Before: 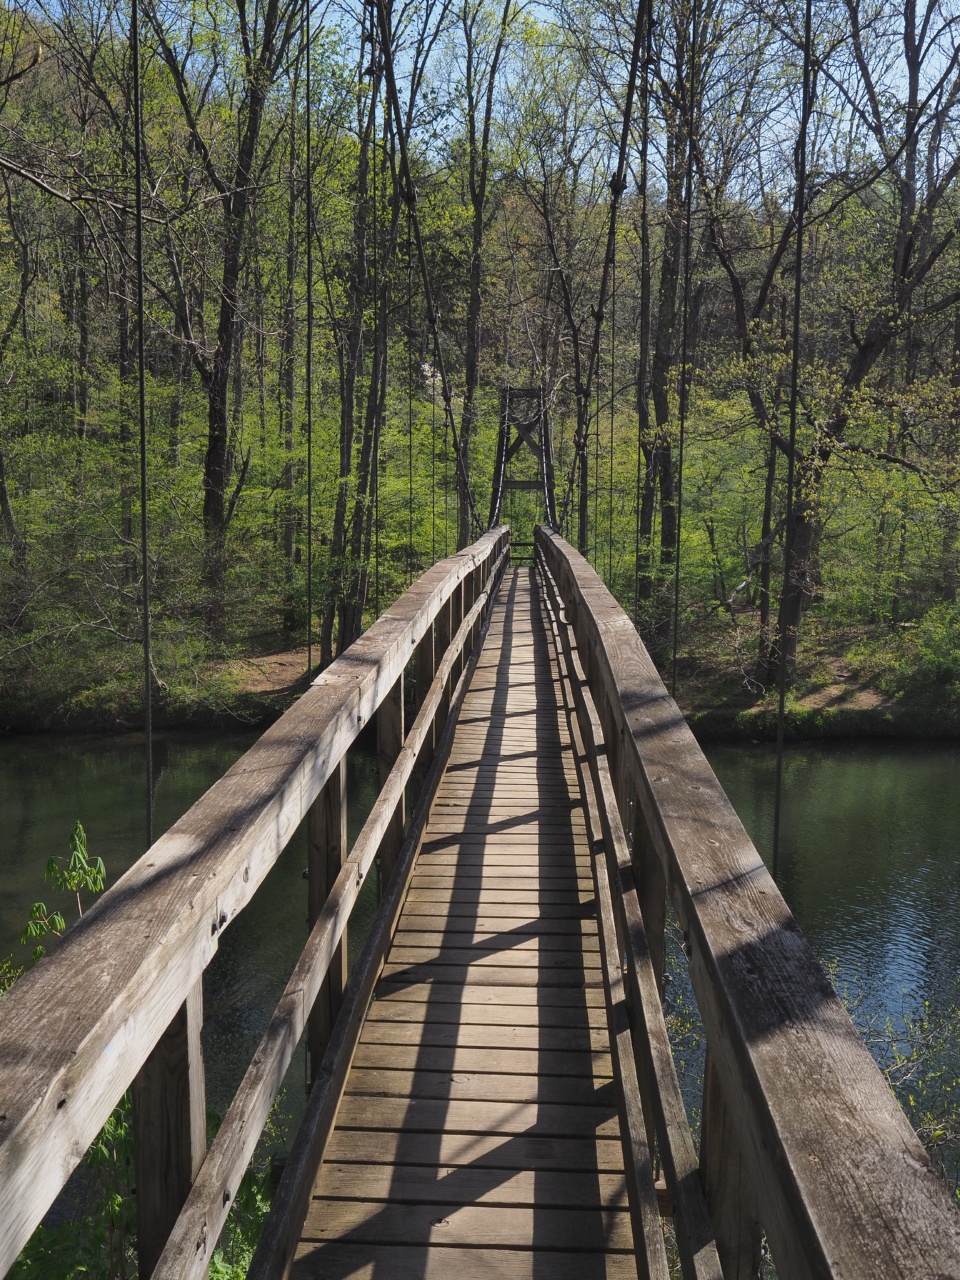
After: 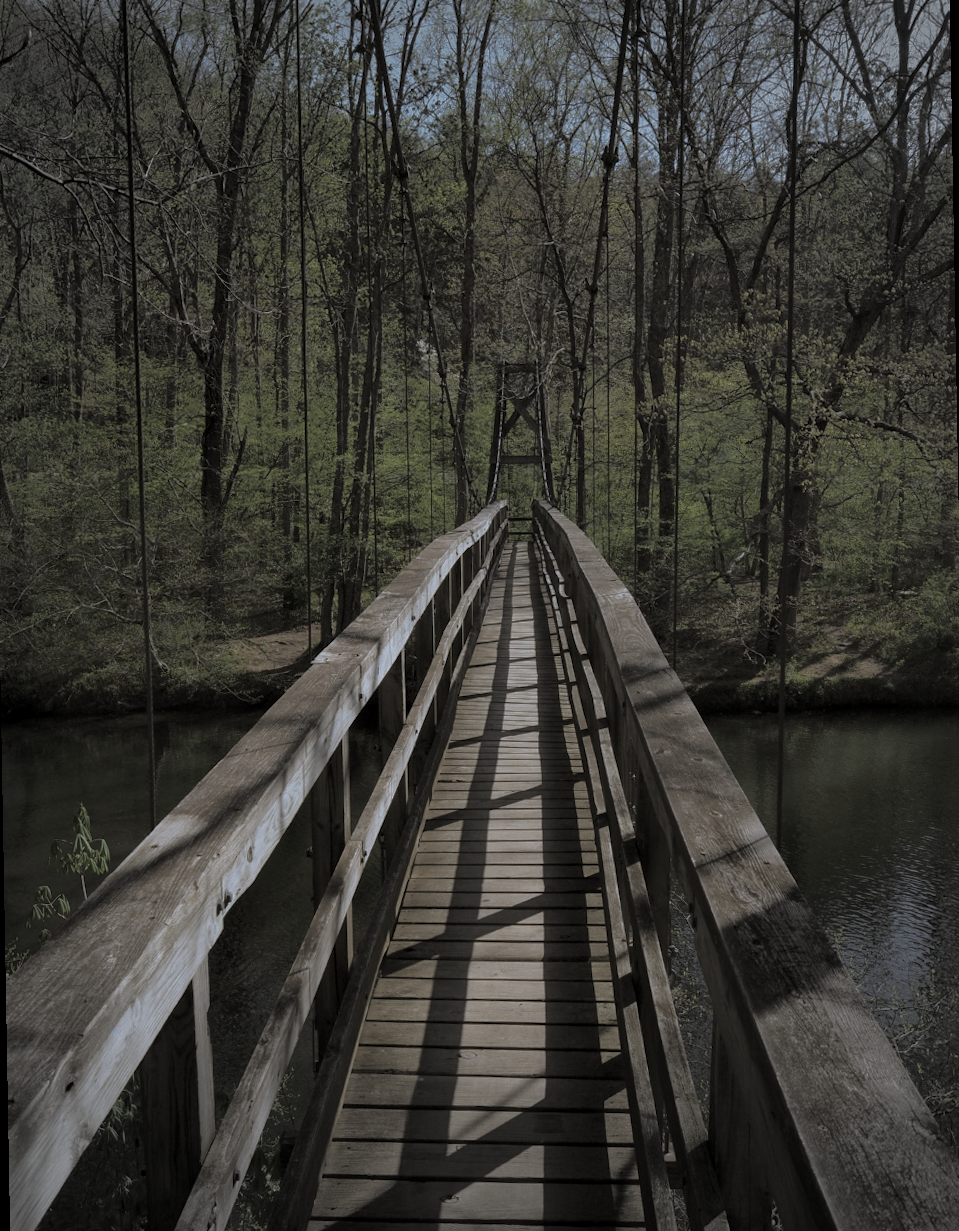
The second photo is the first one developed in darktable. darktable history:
tone equalizer: on, module defaults
levels: levels [0.026, 0.507, 0.987]
base curve: curves: ch0 [(0, 0) (0.826, 0.587) (1, 1)]
rotate and perspective: rotation -1°, crop left 0.011, crop right 0.989, crop top 0.025, crop bottom 0.975
exposure: black level correction 0.002, exposure -0.1 EV, compensate highlight preservation false
color calibration: x 0.37, y 0.382, temperature 4313.32 K
split-toning: shadows › hue 46.8°, shadows › saturation 0.17, highlights › hue 316.8°, highlights › saturation 0.27, balance -51.82
vignetting: fall-off start 67.15%, brightness -0.442, saturation -0.691, width/height ratio 1.011, unbound false
